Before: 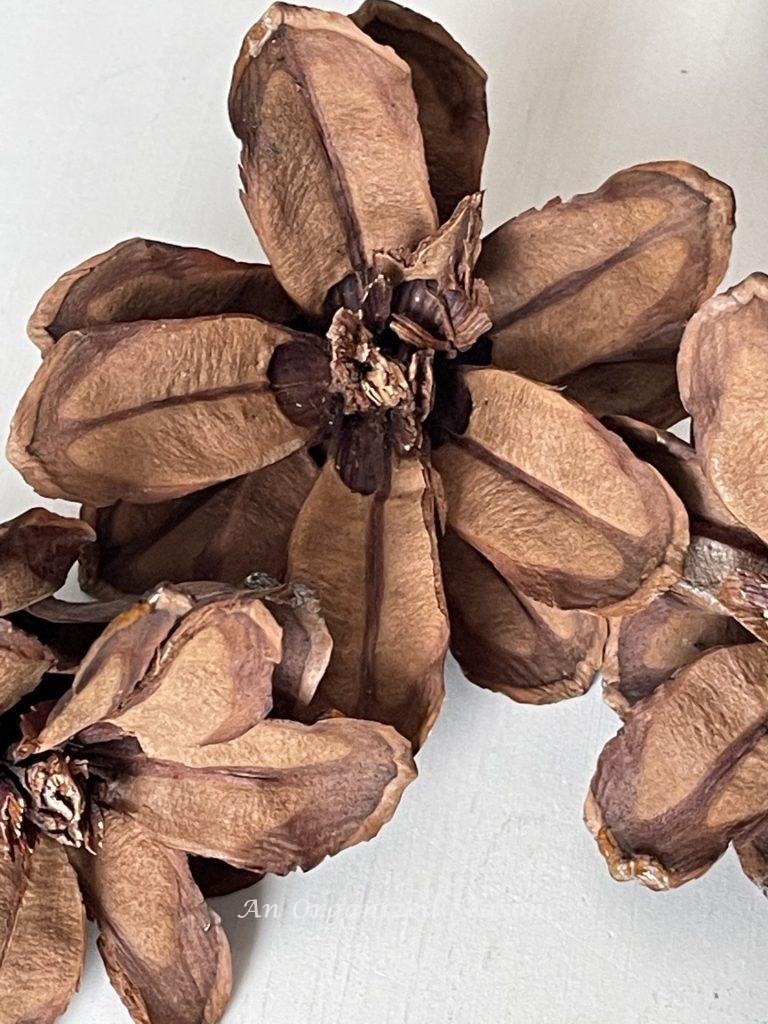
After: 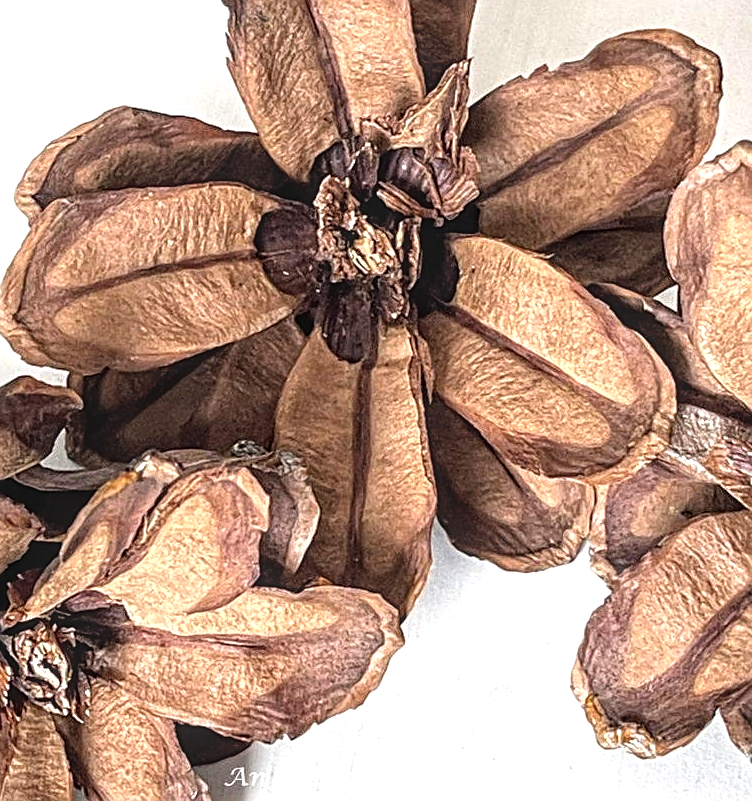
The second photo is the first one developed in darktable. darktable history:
crop and rotate: left 1.794%, top 12.943%, right 0.27%, bottom 8.771%
tone equalizer: -8 EV -0.712 EV, -7 EV -0.74 EV, -6 EV -0.636 EV, -5 EV -0.404 EV, -3 EV 0.39 EV, -2 EV 0.6 EV, -1 EV 0.694 EV, +0 EV 0.751 EV
sharpen: radius 1.979
local contrast: highlights 0%, shadows 0%, detail 134%
